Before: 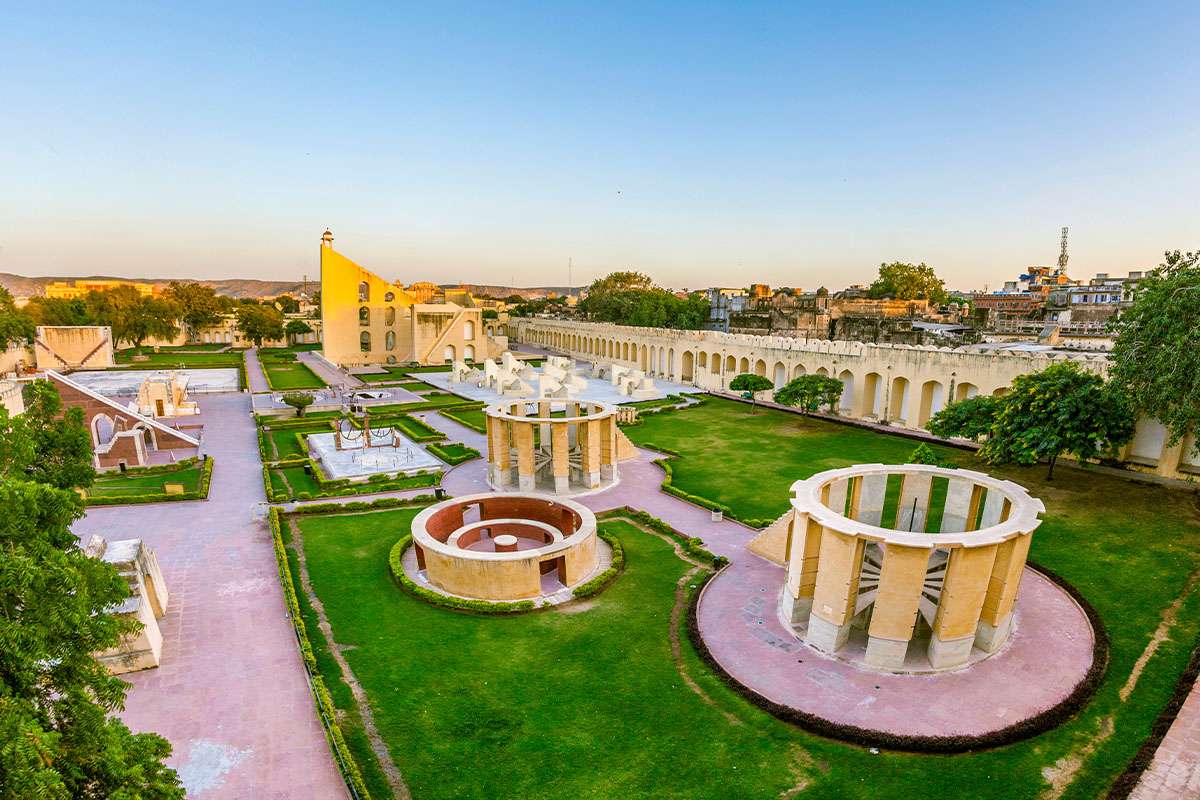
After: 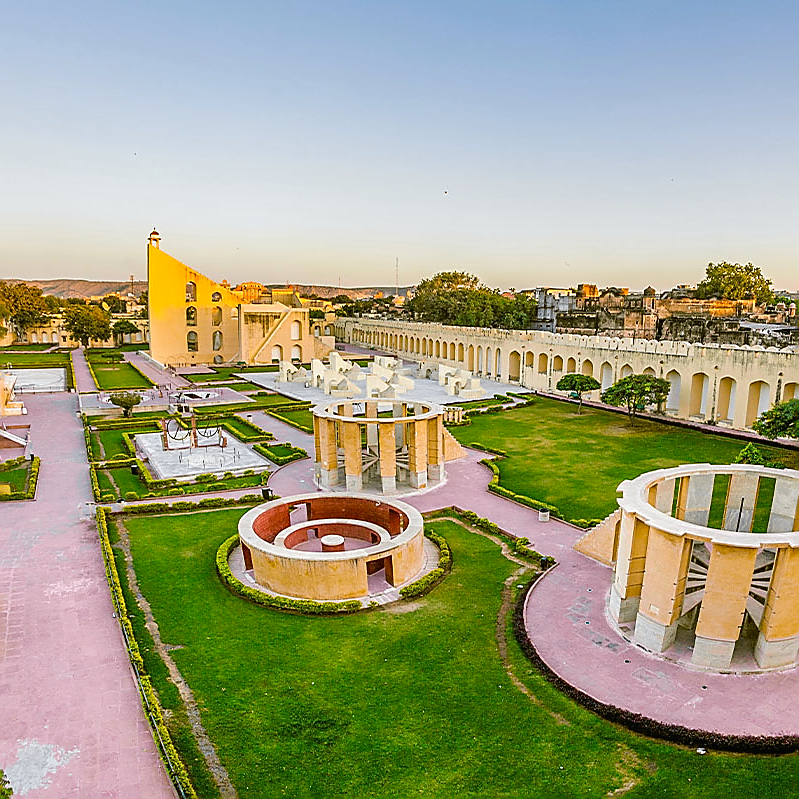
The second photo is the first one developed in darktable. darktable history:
sharpen: radius 1.4, amount 1.25, threshold 0.7
crop and rotate: left 14.436%, right 18.898%
tone curve: curves: ch0 [(0, 0.012) (0.036, 0.035) (0.274, 0.288) (0.504, 0.536) (0.844, 0.84) (1, 0.983)]; ch1 [(0, 0) (0.389, 0.403) (0.462, 0.486) (0.499, 0.498) (0.511, 0.502) (0.536, 0.547) (0.579, 0.578) (0.626, 0.645) (0.749, 0.781) (1, 1)]; ch2 [(0, 0) (0.457, 0.486) (0.5, 0.5) (0.557, 0.561) (0.614, 0.622) (0.704, 0.732) (1, 1)], color space Lab, independent channels, preserve colors none
